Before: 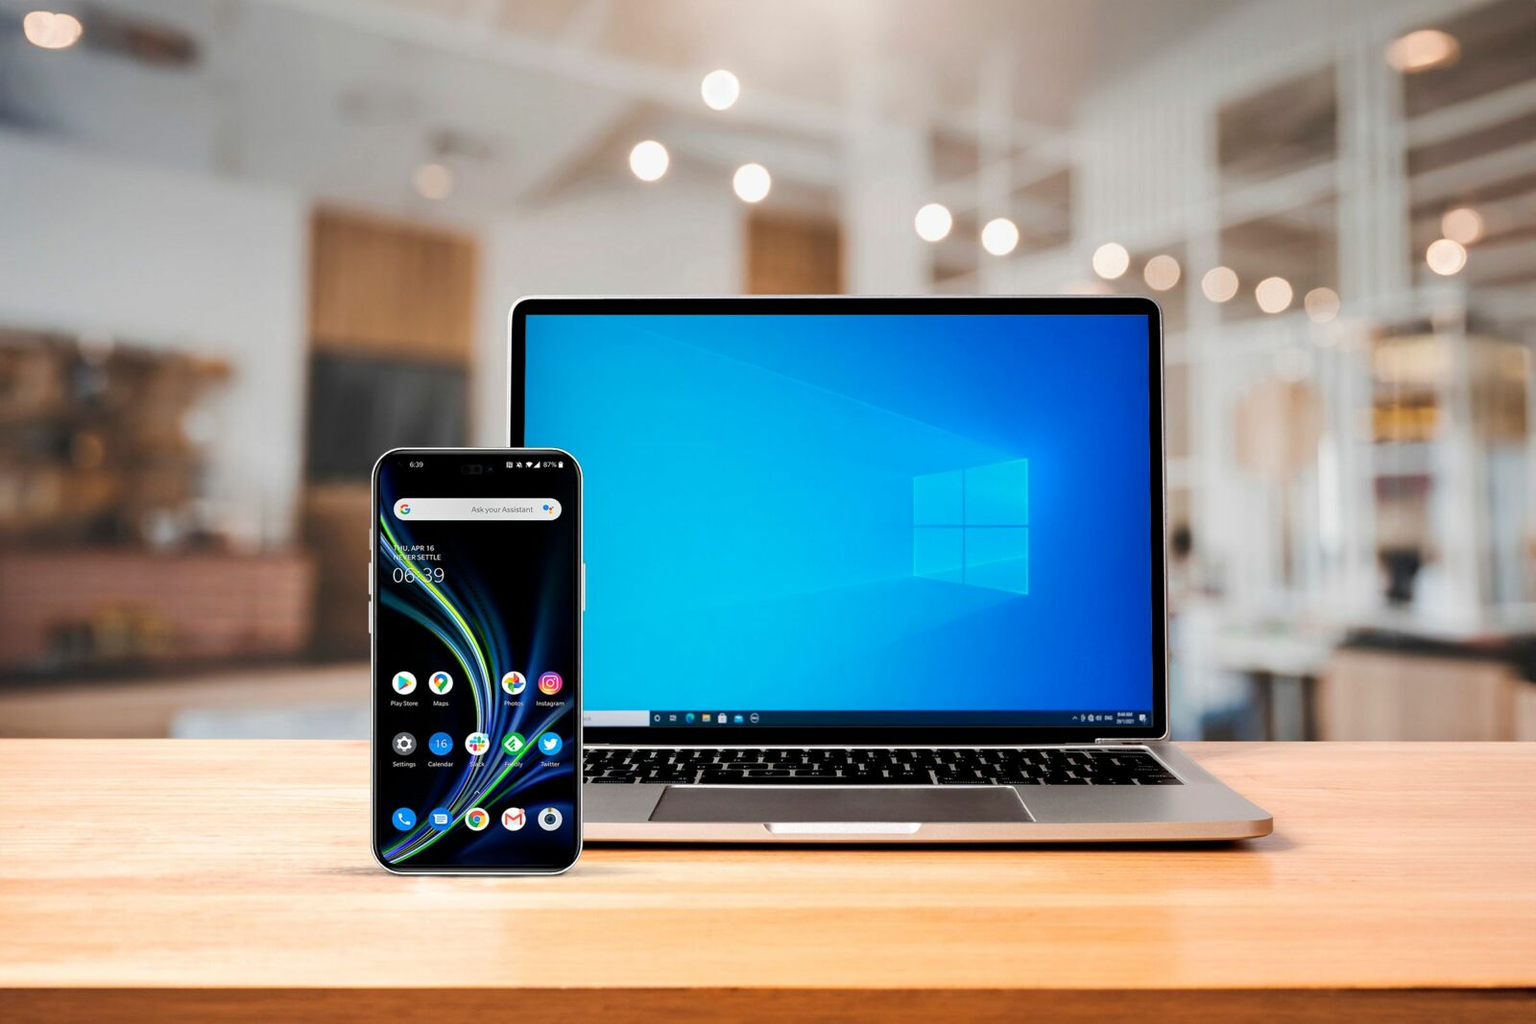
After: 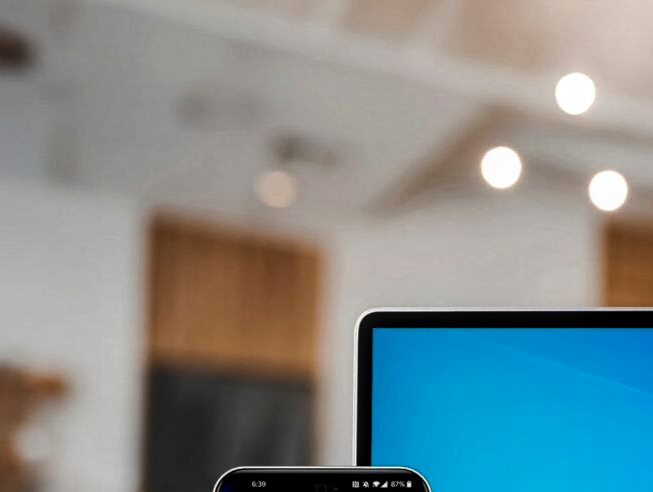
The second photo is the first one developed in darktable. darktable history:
contrast brightness saturation: contrast 0.066, brightness -0.126, saturation 0.047
shadows and highlights: shadows 31.99, highlights -32.09, shadows color adjustment 97.67%, soften with gaussian
local contrast: on, module defaults
crop and rotate: left 10.939%, top 0.055%, right 48.237%, bottom 53.751%
